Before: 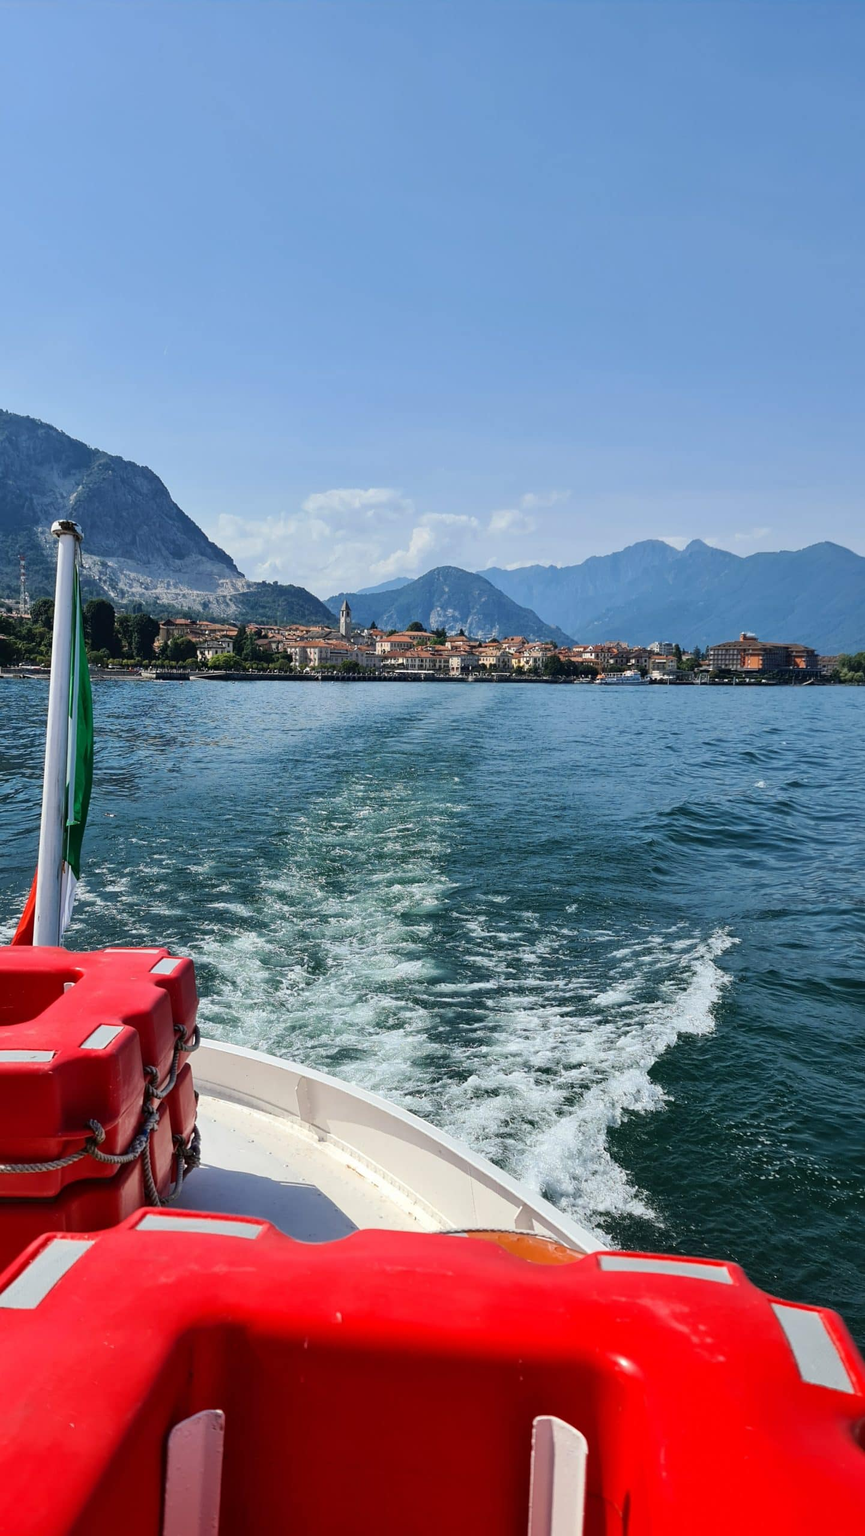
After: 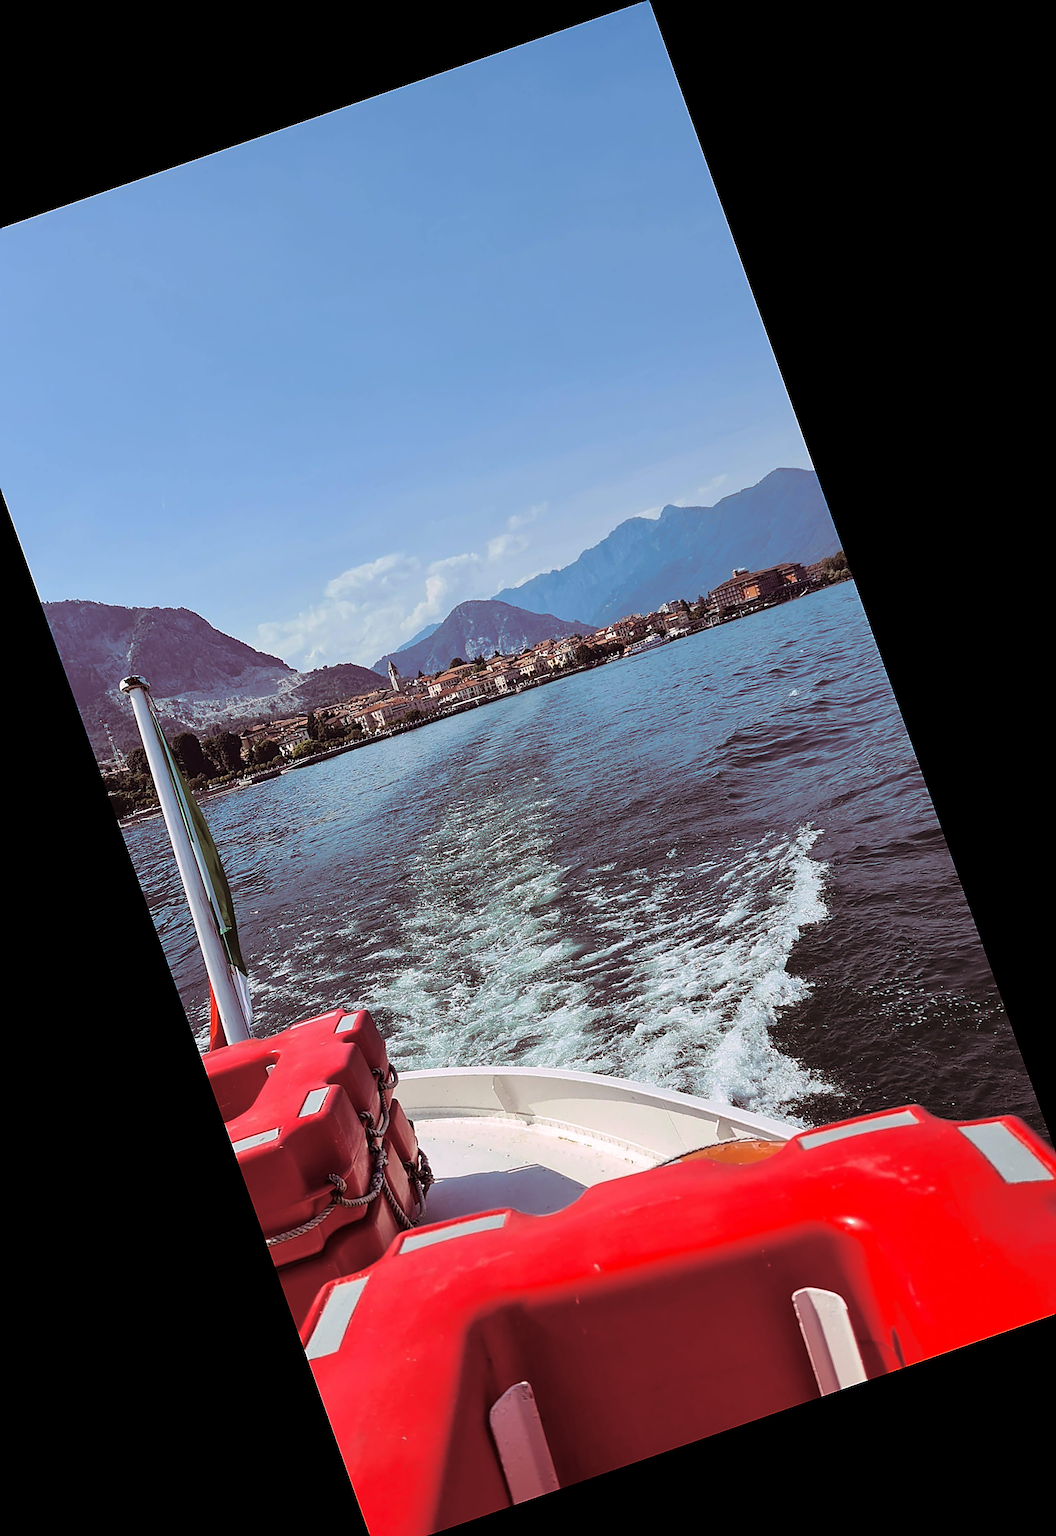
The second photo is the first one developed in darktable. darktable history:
crop and rotate: angle 19.43°, left 6.812%, right 4.125%, bottom 1.087%
split-toning: highlights › hue 298.8°, highlights › saturation 0.73, compress 41.76%
white balance: emerald 1
sharpen: radius 1.4, amount 1.25, threshold 0.7
shadows and highlights: radius 334.93, shadows 63.48, highlights 6.06, compress 87.7%, highlights color adjustment 39.73%, soften with gaussian
